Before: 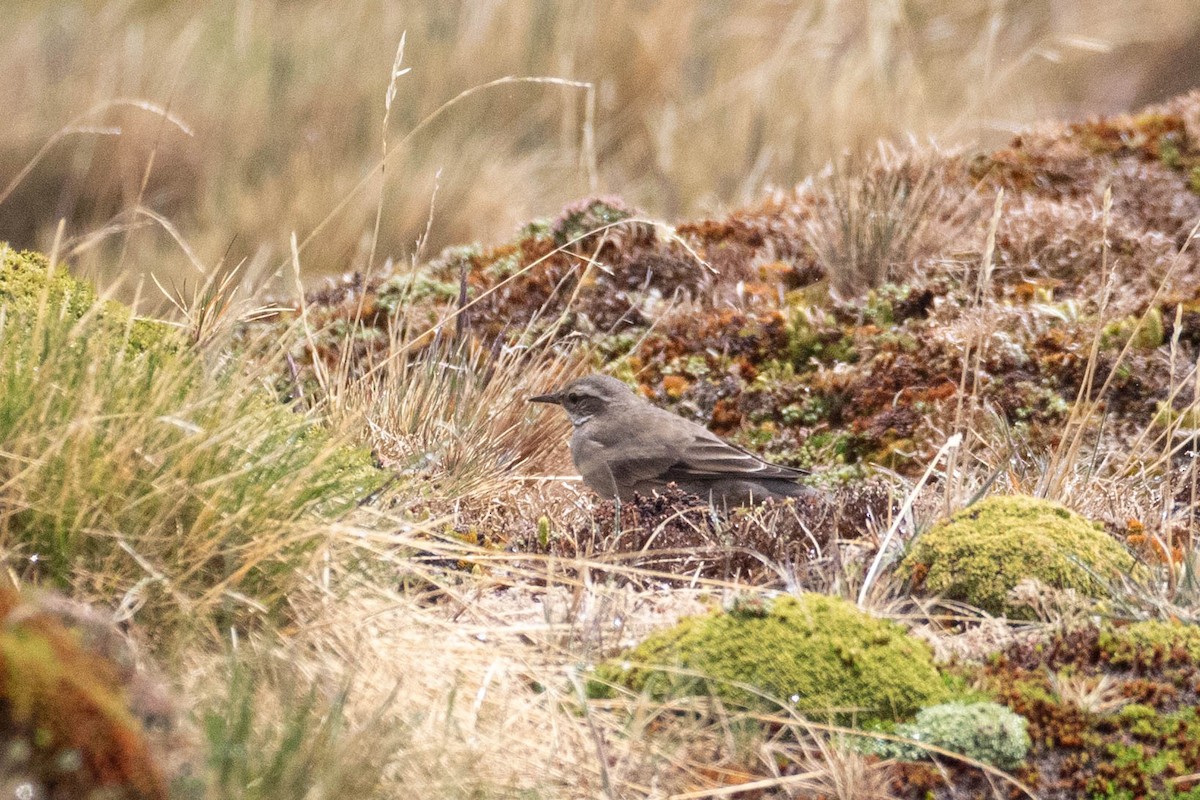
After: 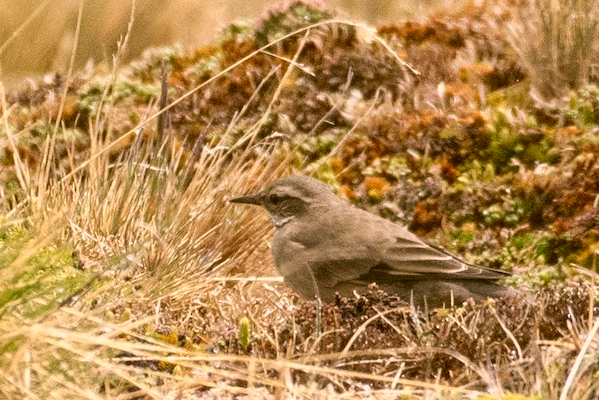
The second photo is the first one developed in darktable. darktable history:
color correction: highlights a* 8.98, highlights b* 15.09, shadows a* -0.49, shadows b* 26.52
crop: left 25%, top 25%, right 25%, bottom 25%
